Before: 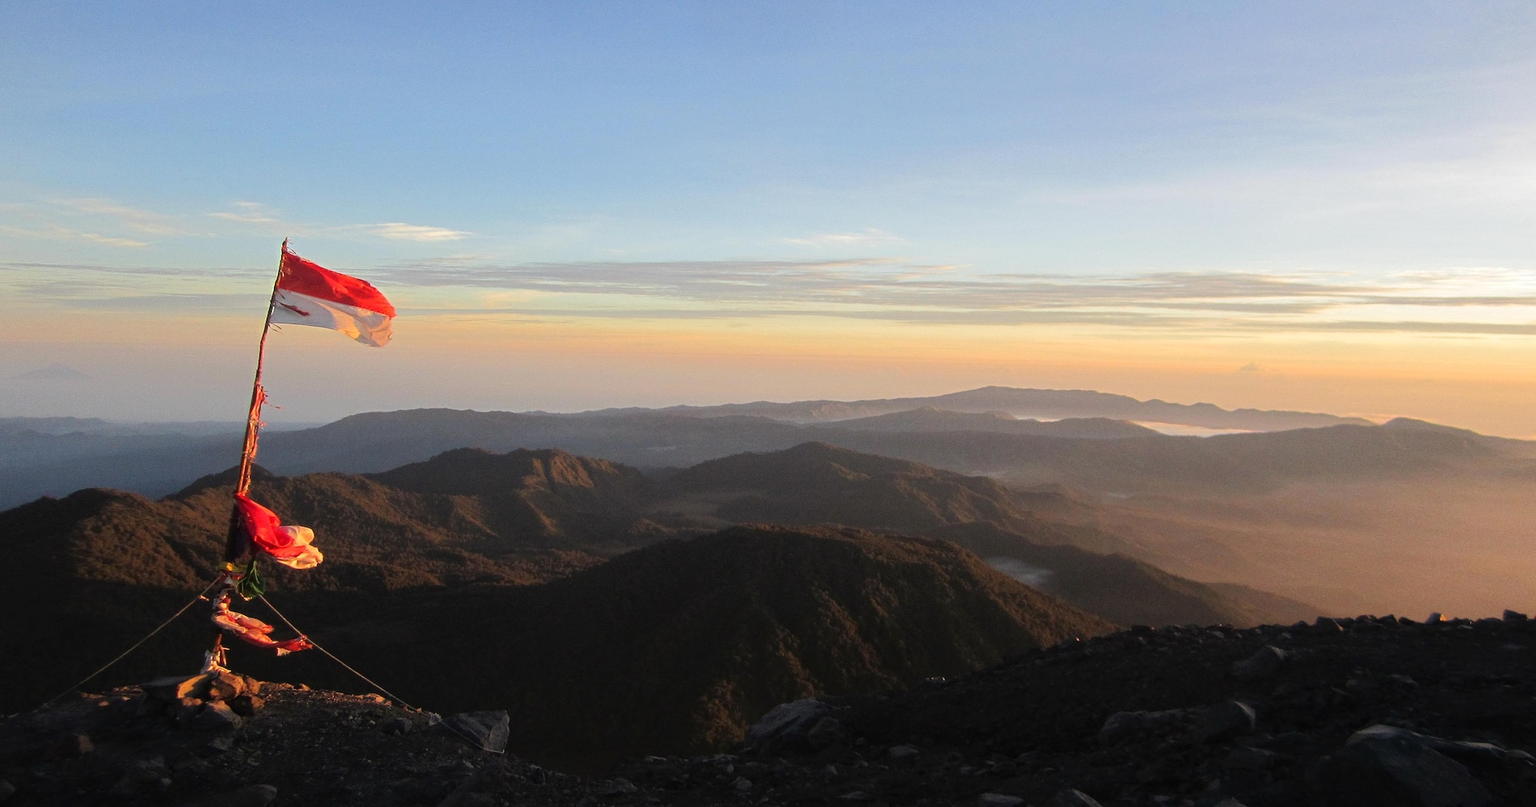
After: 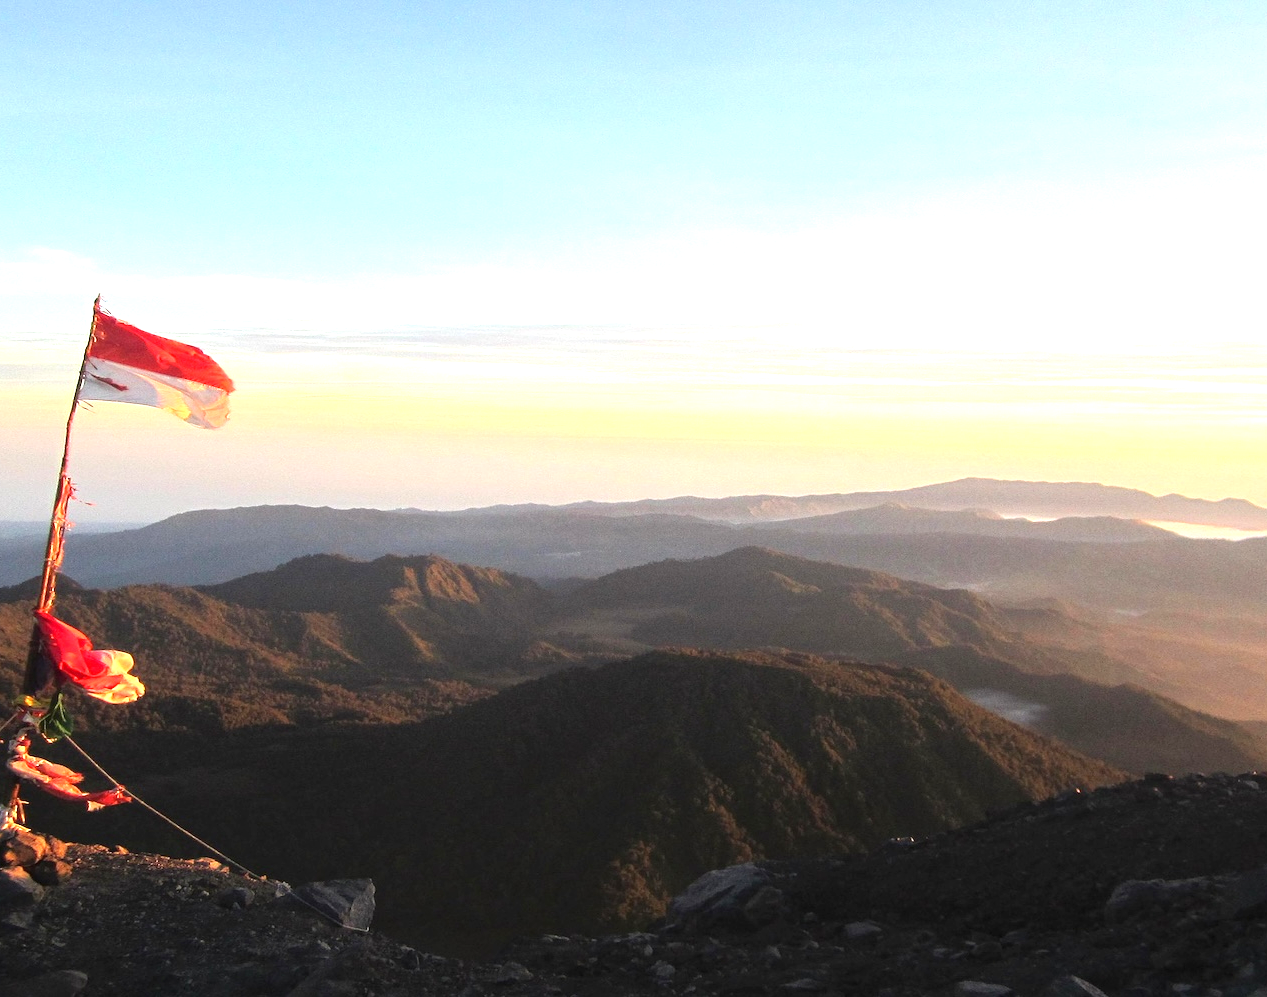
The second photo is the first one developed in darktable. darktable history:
crop and rotate: left 13.444%, right 19.872%
exposure: black level correction 0, exposure 1.097 EV, compensate highlight preservation false
